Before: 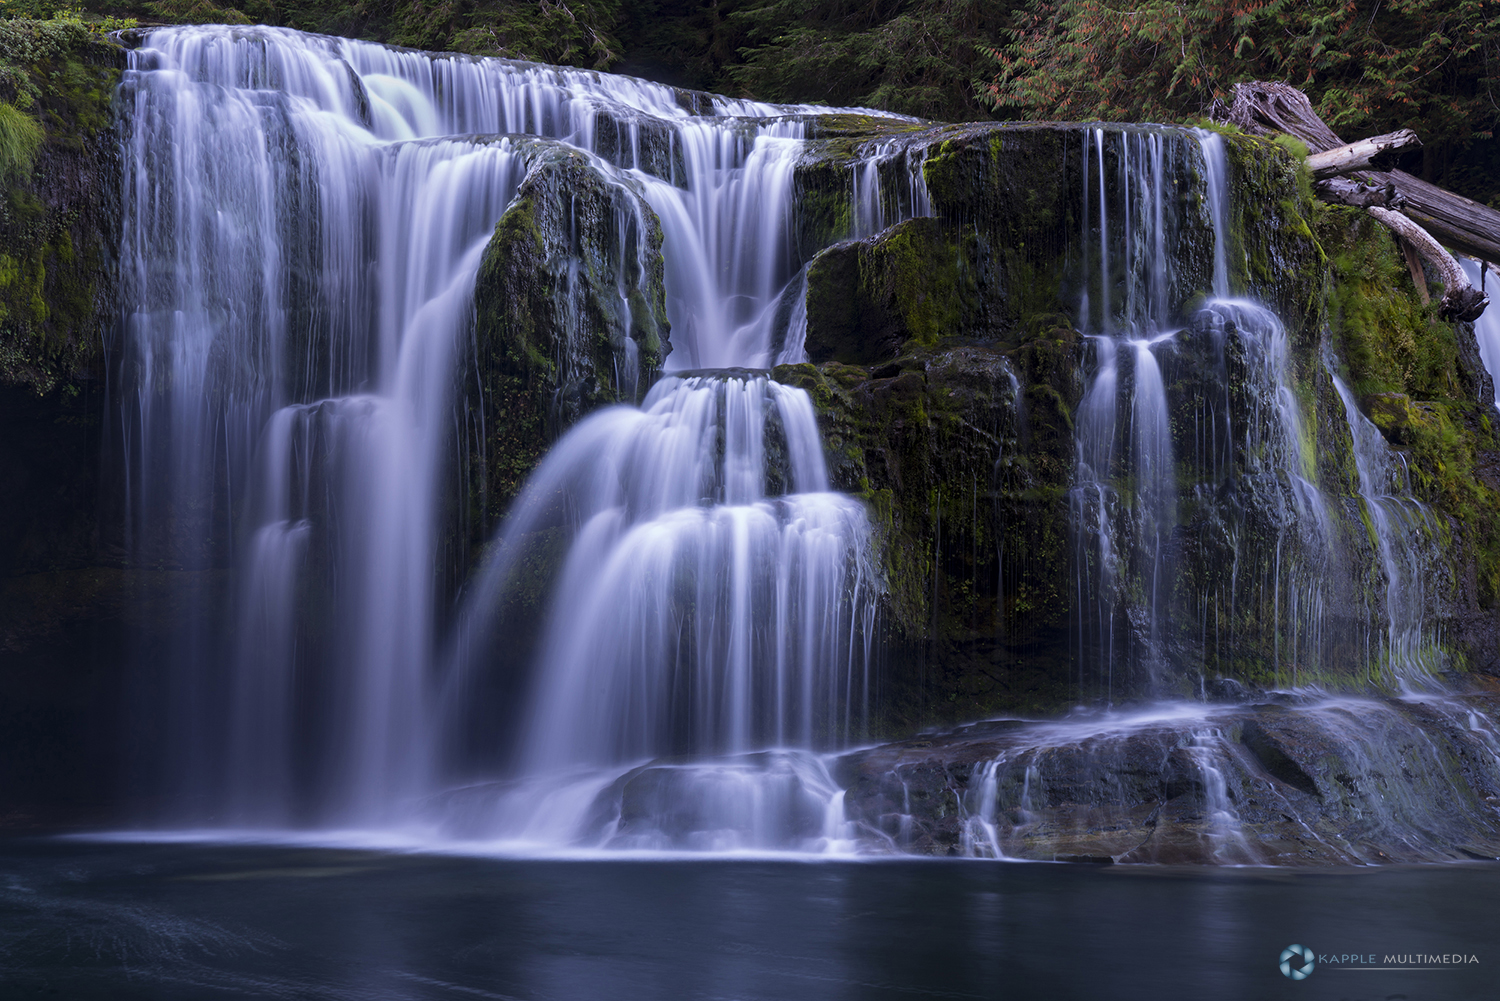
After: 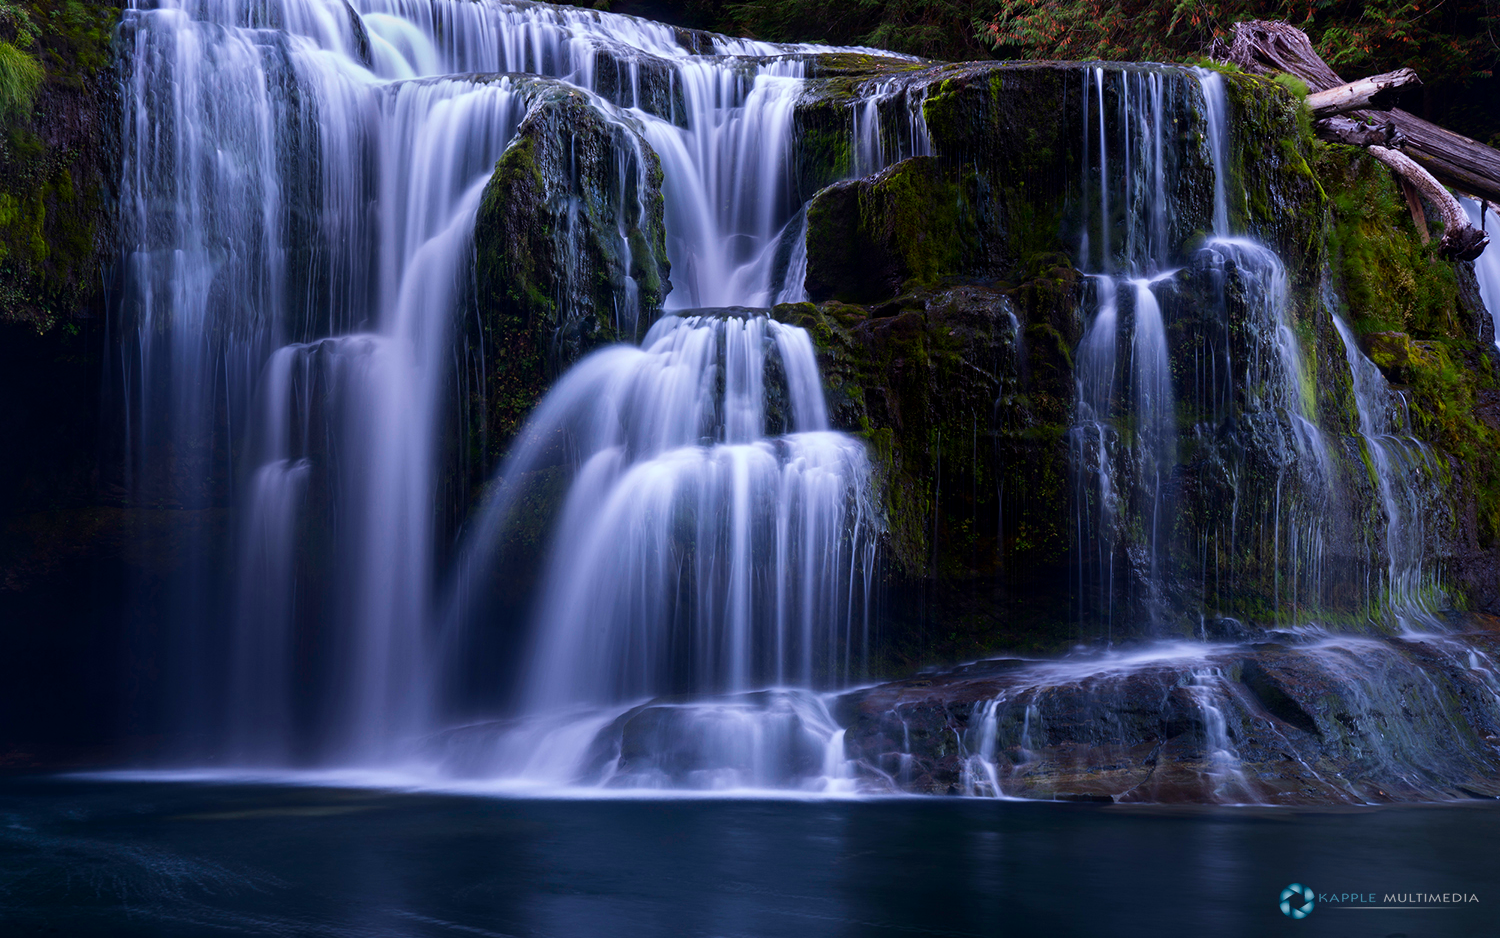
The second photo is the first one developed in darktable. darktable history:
contrast brightness saturation: contrast 0.13, brightness -0.05, saturation 0.16
crop and rotate: top 6.25%
